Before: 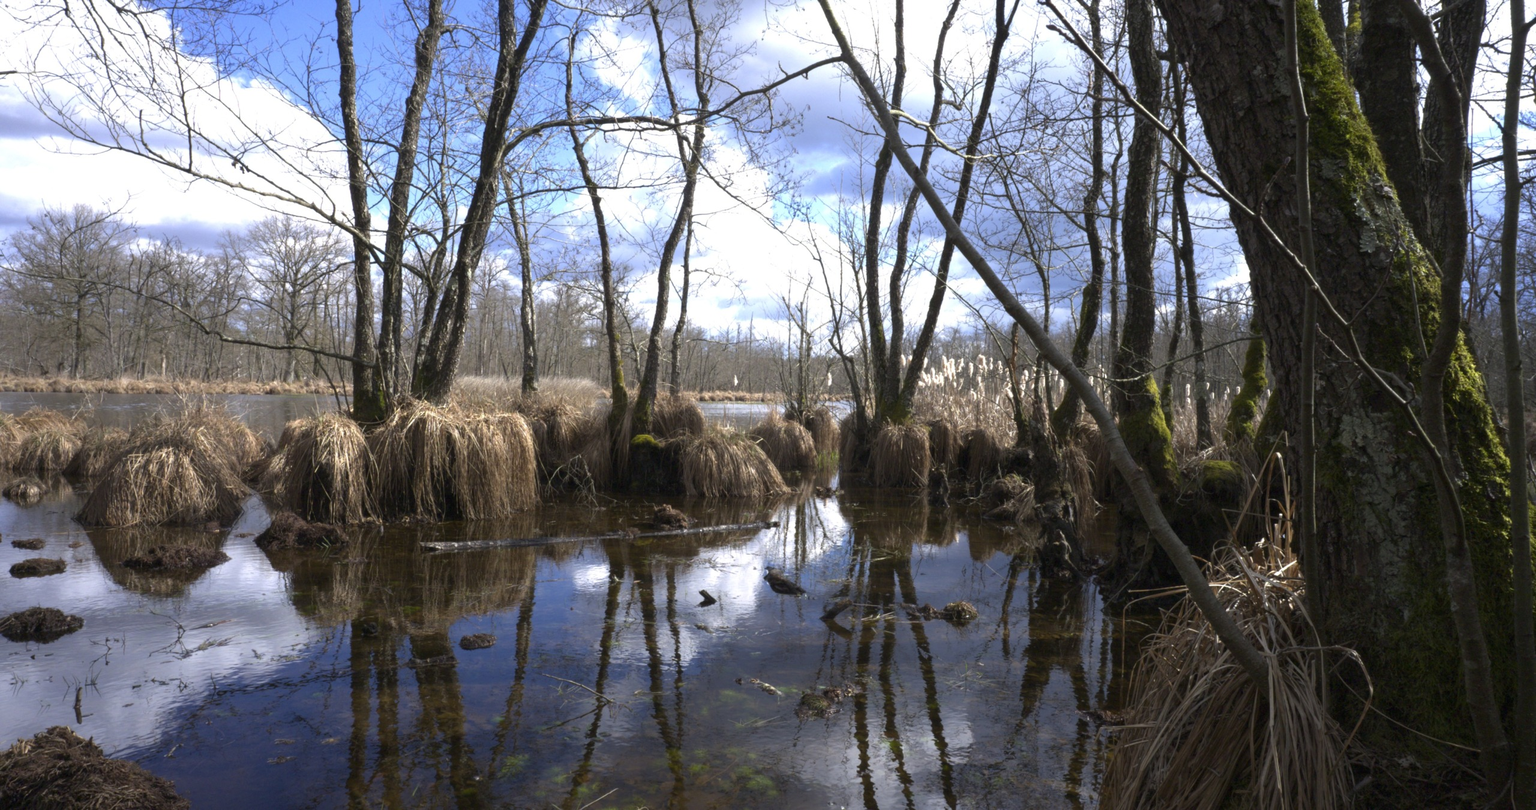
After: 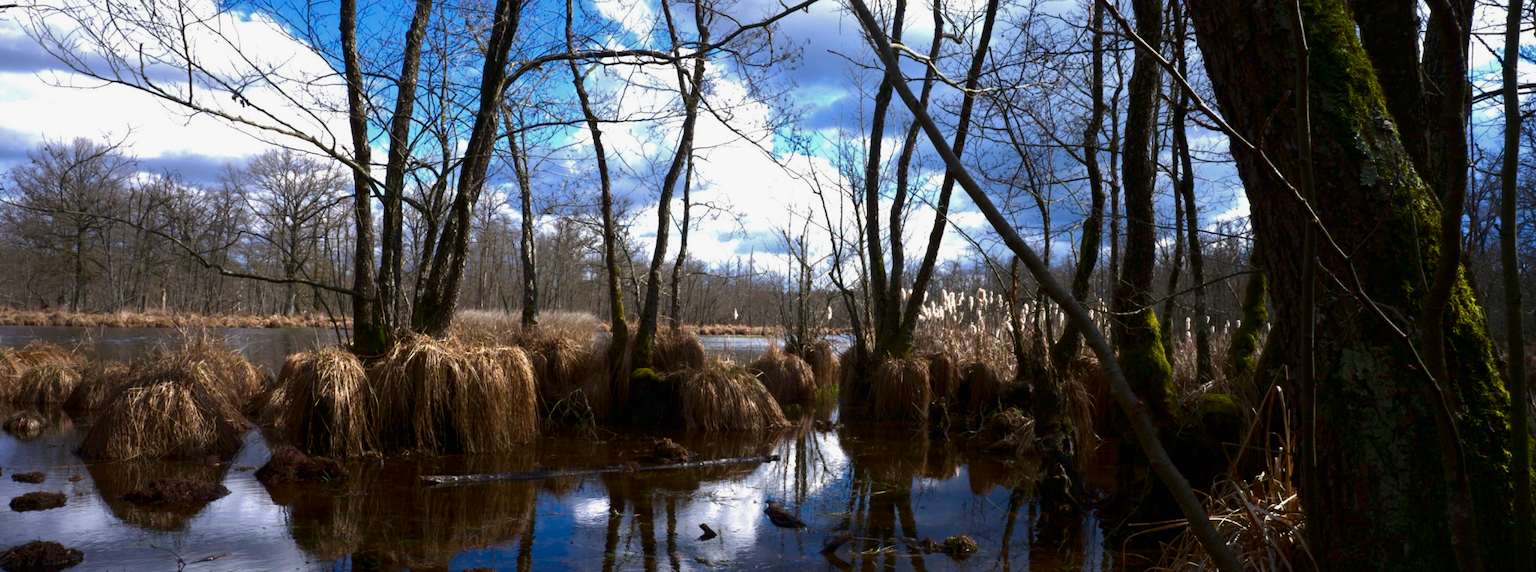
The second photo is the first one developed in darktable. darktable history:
contrast brightness saturation: brightness -0.255, saturation 0.203
shadows and highlights: shadows -20.35, white point adjustment -2.12, highlights -35.17
crop and rotate: top 8.298%, bottom 20.977%
